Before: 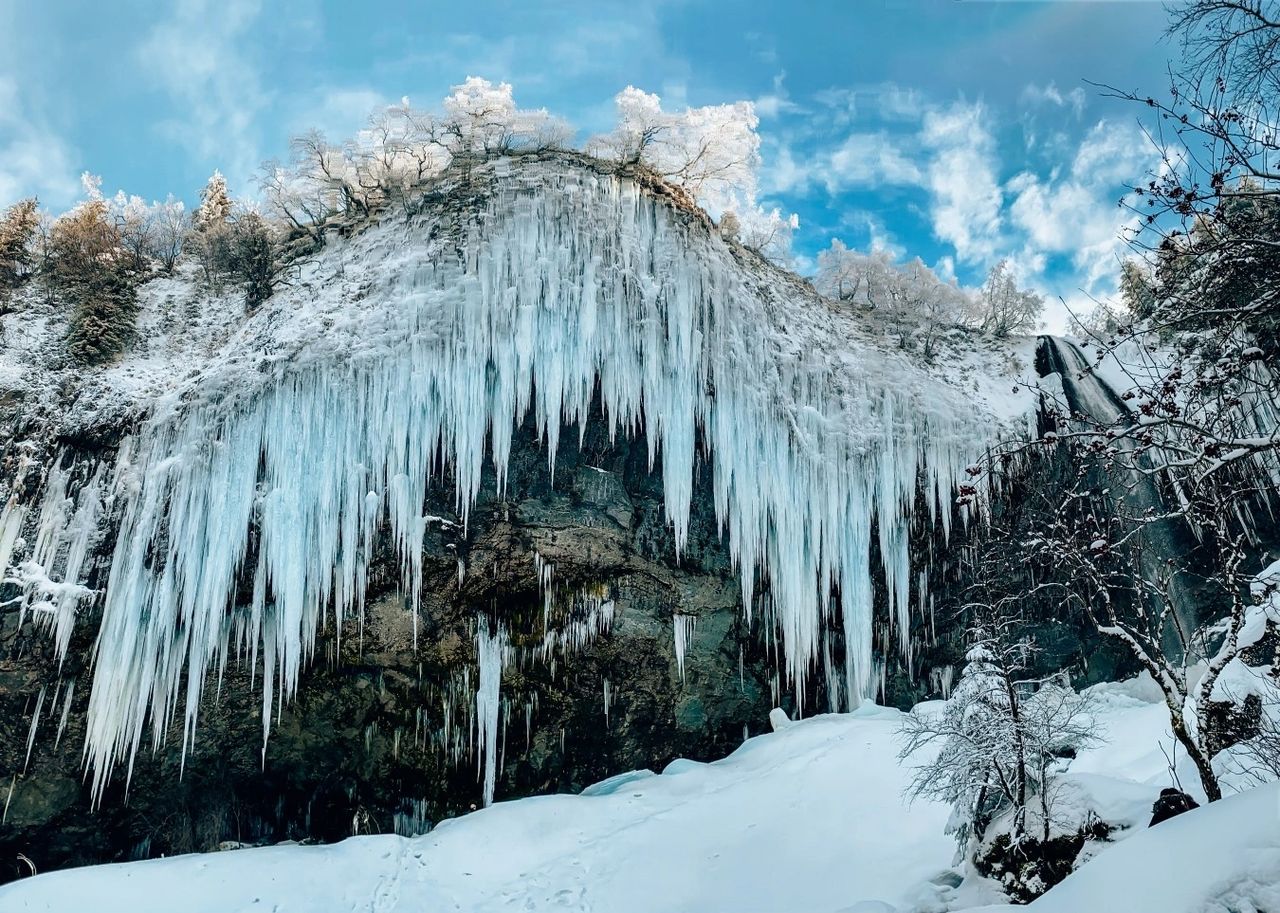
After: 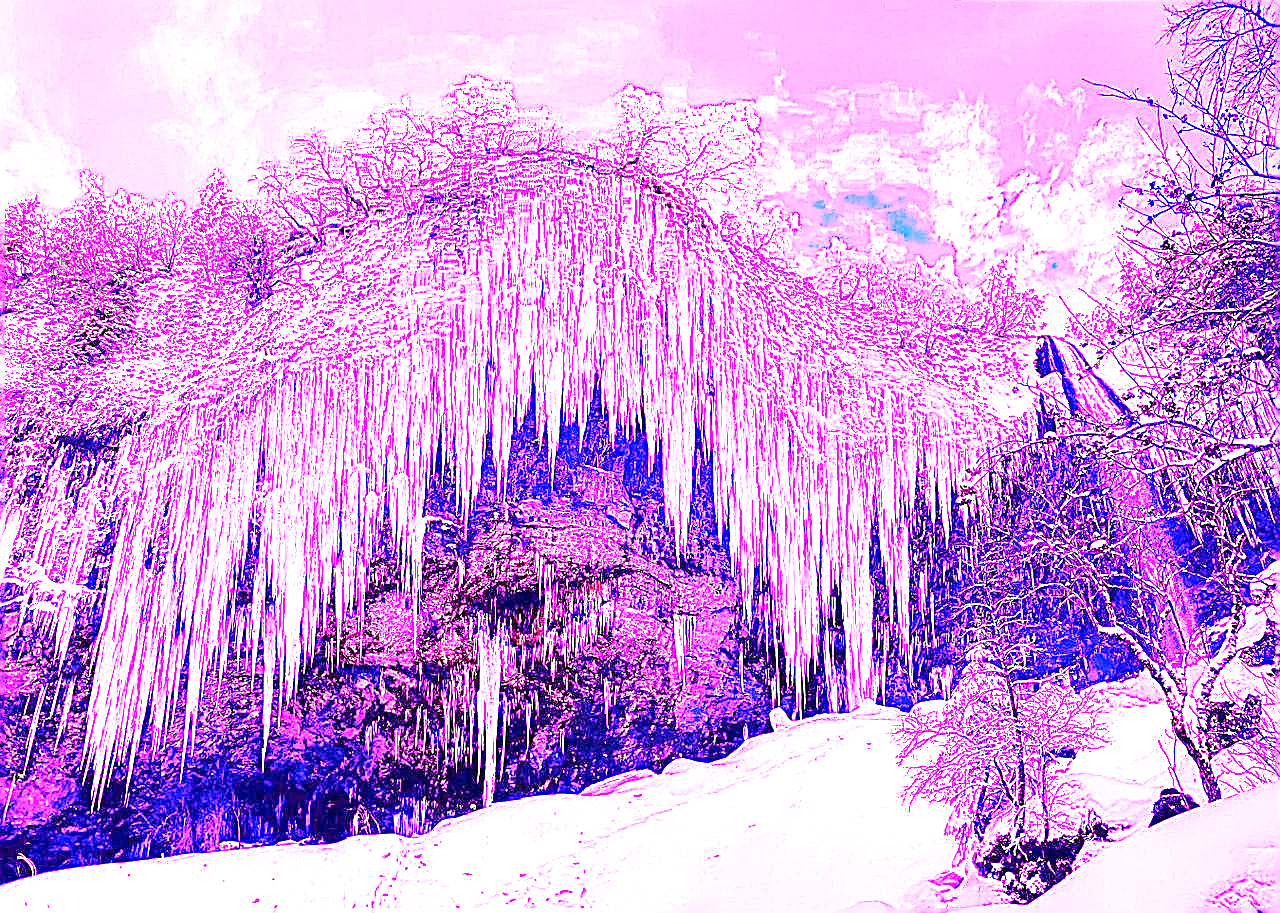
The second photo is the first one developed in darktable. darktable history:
sharpen: on, module defaults
white balance: red 8, blue 8
exposure: exposure 0.64 EV, compensate highlight preservation false
tone equalizer: on, module defaults
